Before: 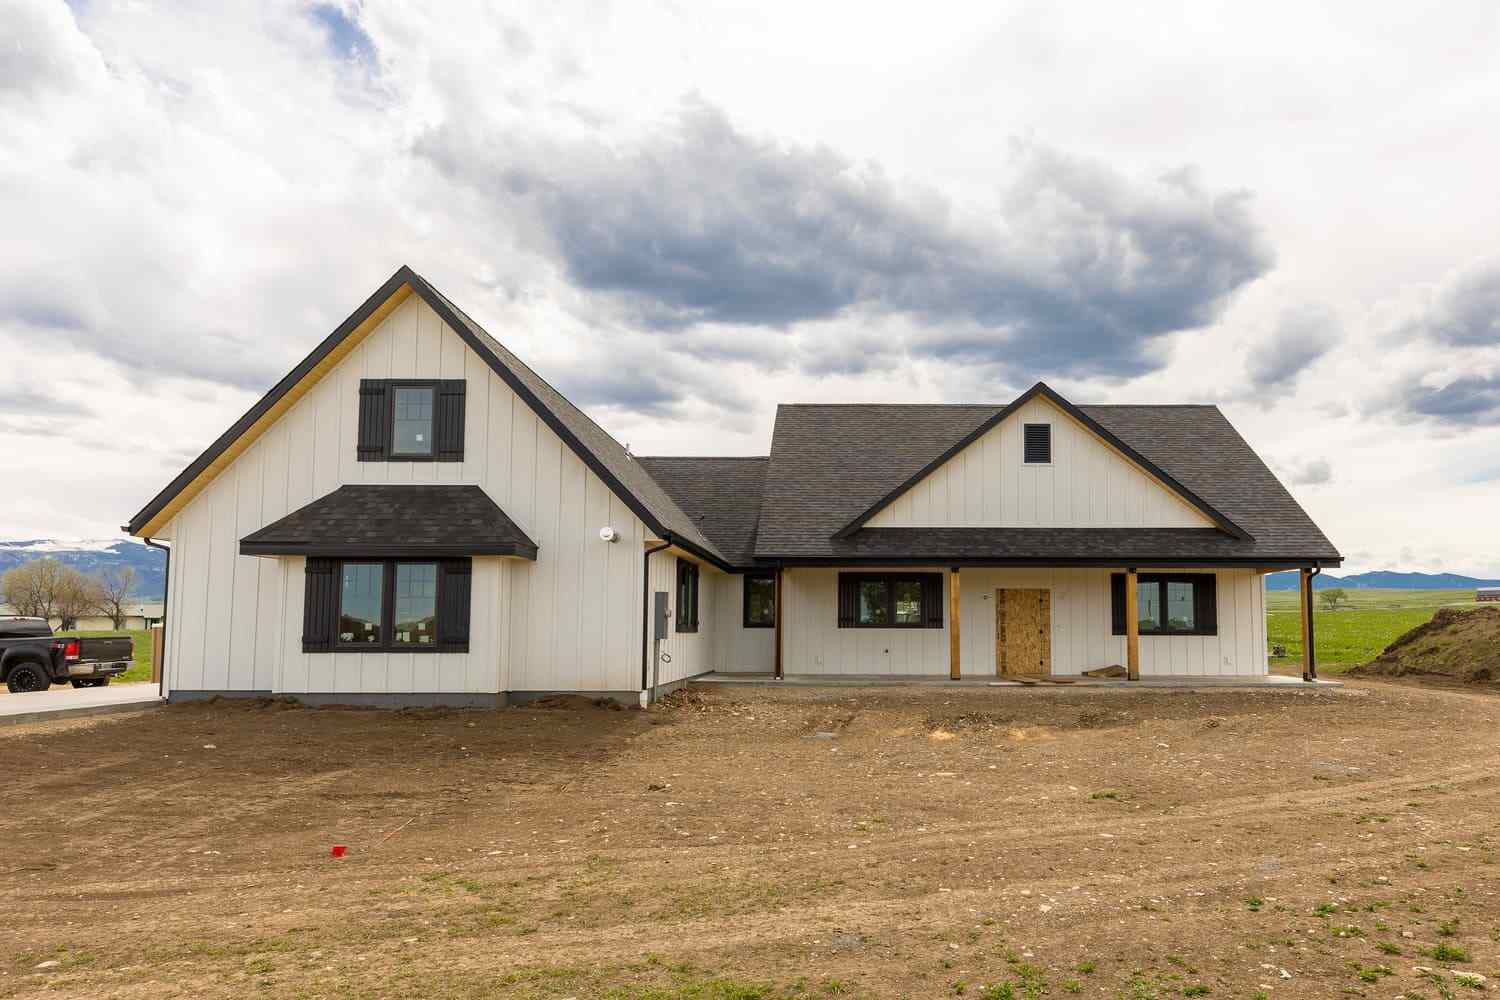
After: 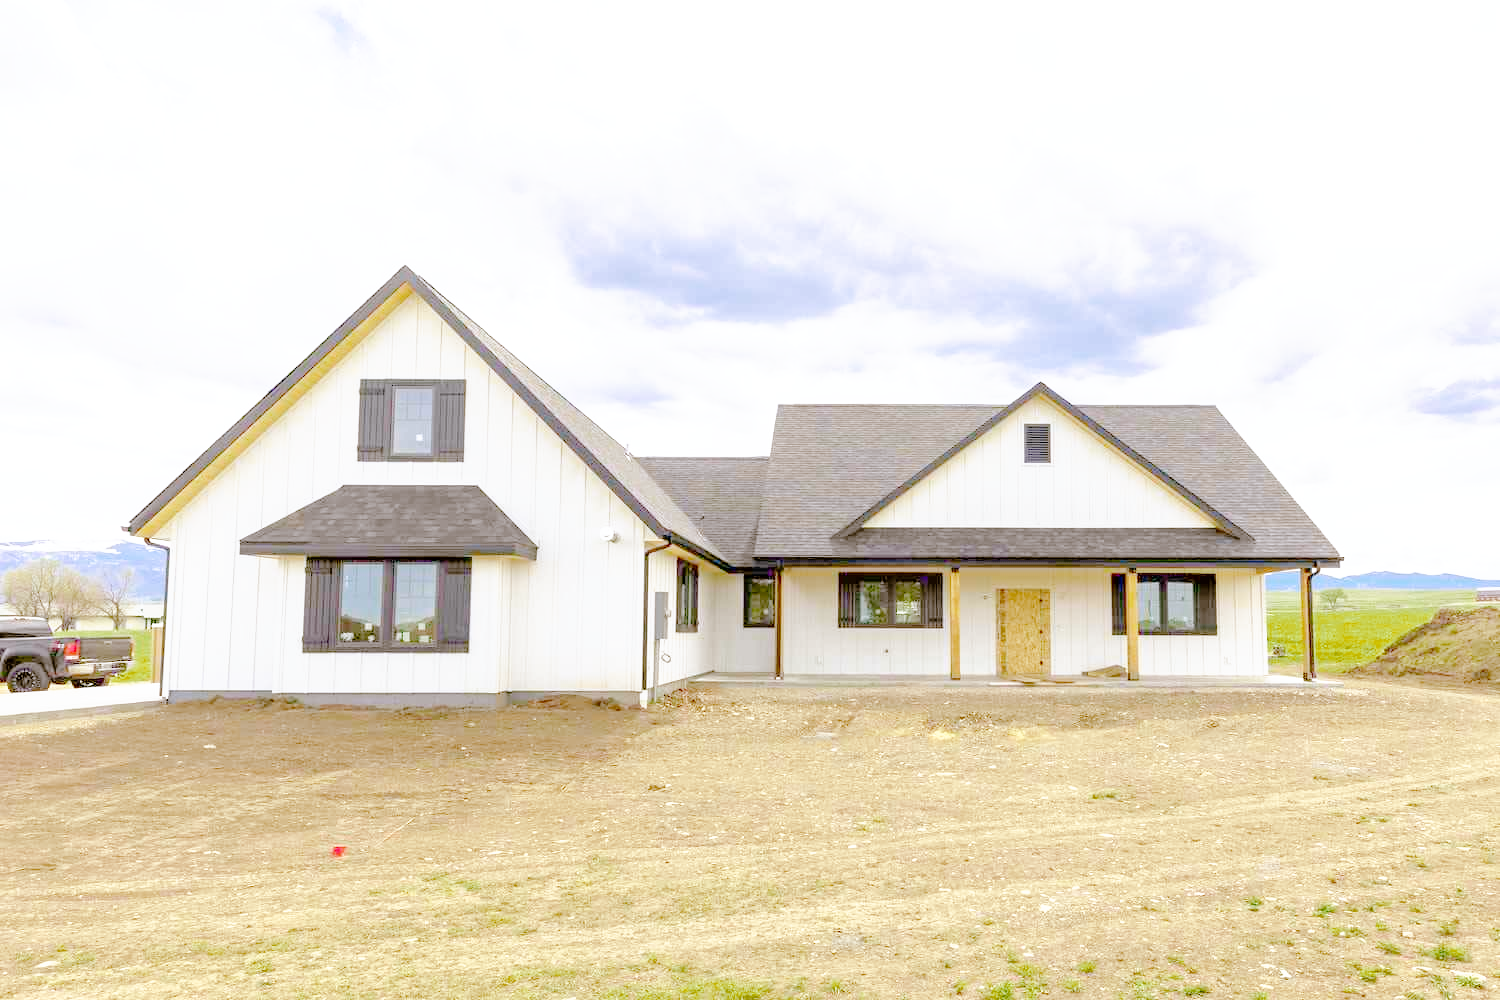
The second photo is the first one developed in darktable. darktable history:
tone curve: curves: ch0 [(0, 0) (0.003, 0) (0.011, 0.001) (0.025, 0.001) (0.044, 0.002) (0.069, 0.007) (0.1, 0.015) (0.136, 0.027) (0.177, 0.066) (0.224, 0.122) (0.277, 0.219) (0.335, 0.327) (0.399, 0.432) (0.468, 0.527) (0.543, 0.615) (0.623, 0.695) (0.709, 0.777) (0.801, 0.874) (0.898, 0.973) (1, 1)], preserve colors none
color look up table: target L [84.24, 90.44, 84.74, 78.25, 75.39, 50.94, 71.4, 68.27, 65.1, 58.73, 42.34, 51.28, 48.47, 15.24, 200.07, 99.61, 76.35, 73.06, 74.27, 63.6, 54.62, 50.95, 46.49, 38.43, 36.33, 30.39, 9.959, 83.8, 73.99, 78.31, 59.46, 69.75, 56.87, 60.03, 53.26, 46.51, 50.27, 48.84, 39.71, 35.46, 31.79, 28.93, 10.02, 81.09, 74.57, 67.38, 55.22, 33.2, 0.941], target a [-10.33, -14, -15.24, -51.98, -4.414, -42.47, -55.92, -3.063, -61.79, -20.15, -31.19, -40.08, -30.16, -15.52, 0, 2.139, 9.464, 25.64, 13.92, 24.06, 68.18, 61.74, 52.55, 7.231, 21.27, 30.89, 16.34, 3.447, 35.71, 3.925, 71.76, 28.46, 73.71, -12.32, 62.06, 9.987, 36.29, 71.82, 23.77, 16.92, 33.22, 37.23, 17.76, -40.6, -35.17, -40.13, -7.854, -11.49, -3.146], target b [36.91, 50.08, -12.04, -2.243, 68.81, 37.57, 21.33, 59.87, 50.29, 32.12, 29.22, 24.61, 36.05, 25.52, 0, -1.969, 70.69, 14.49, 45.96, 11.75, 1.371, 46.6, 34.56, 4.382, 27.24, 27.04, 17.94, -26.23, -27.2, -23.71, -44.36, -31.63, -35.94, -47.86, -9.667, -26.66, -39.29, -60.1, -78.21, -60.25, -21.1, -68.97, -25.05, -22.61, -30.56, -18.39, -32.58, -5.284, -7.404], num patches 49
